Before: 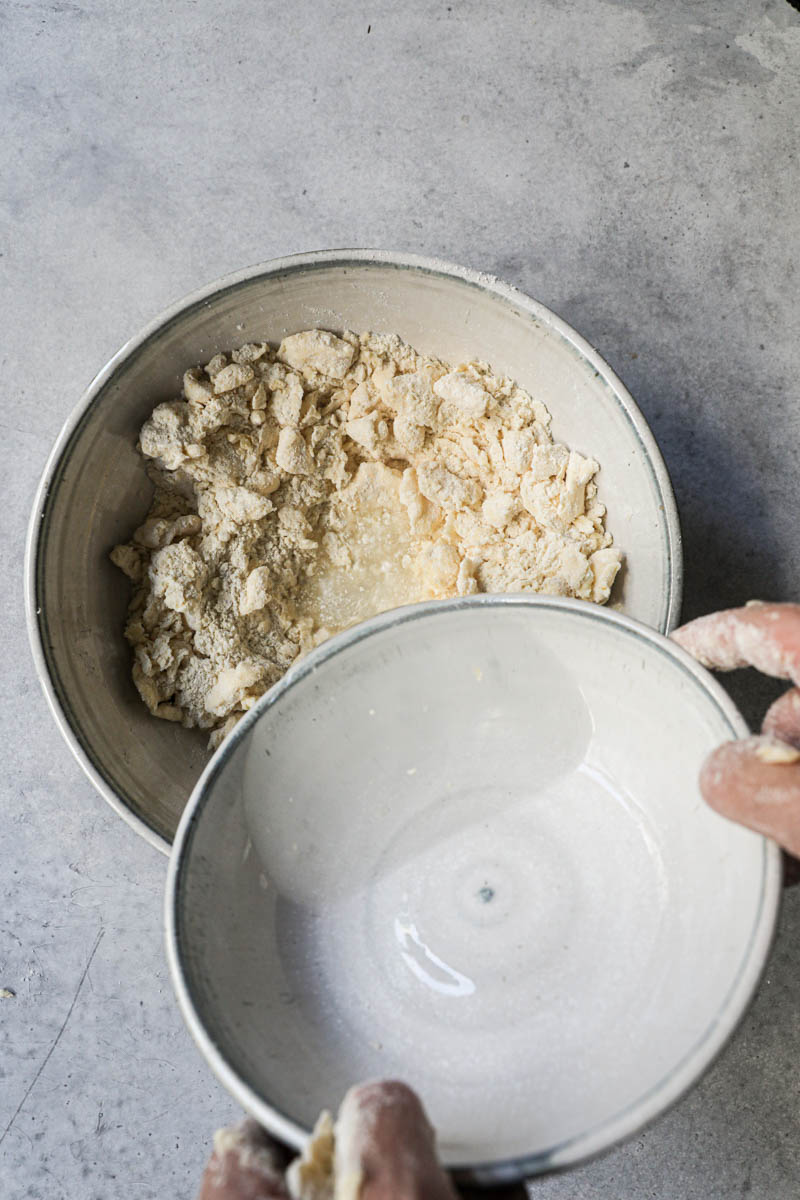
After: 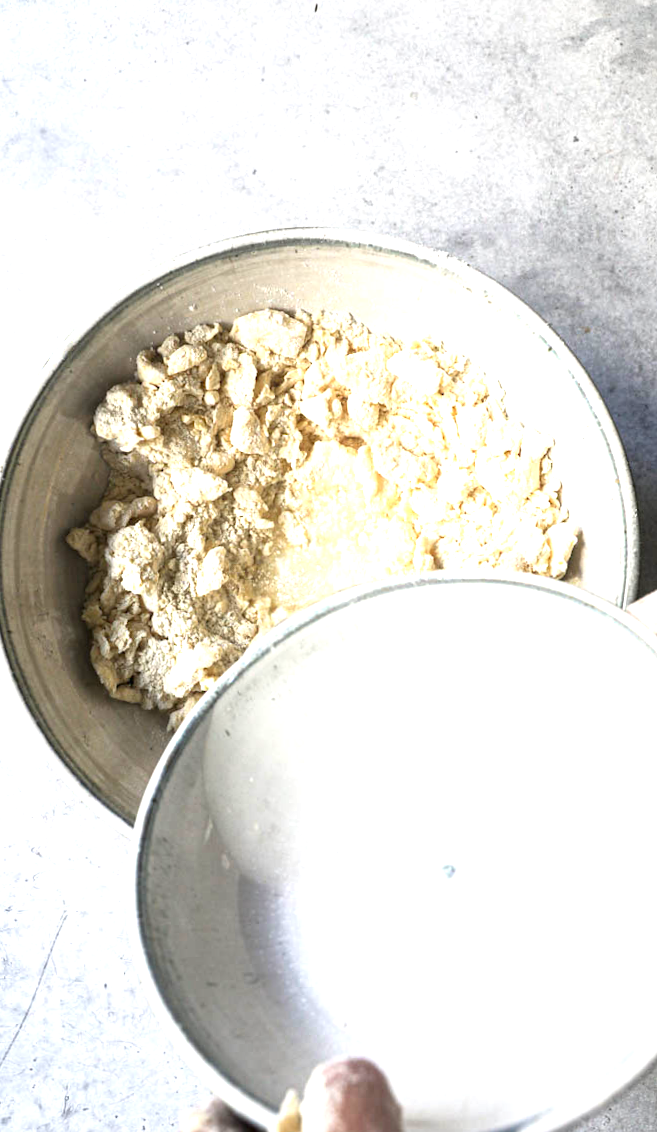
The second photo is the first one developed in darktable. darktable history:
crop and rotate: angle 1°, left 4.281%, top 0.642%, right 11.383%, bottom 2.486%
exposure: black level correction 0, exposure 1.2 EV, compensate highlight preservation false
